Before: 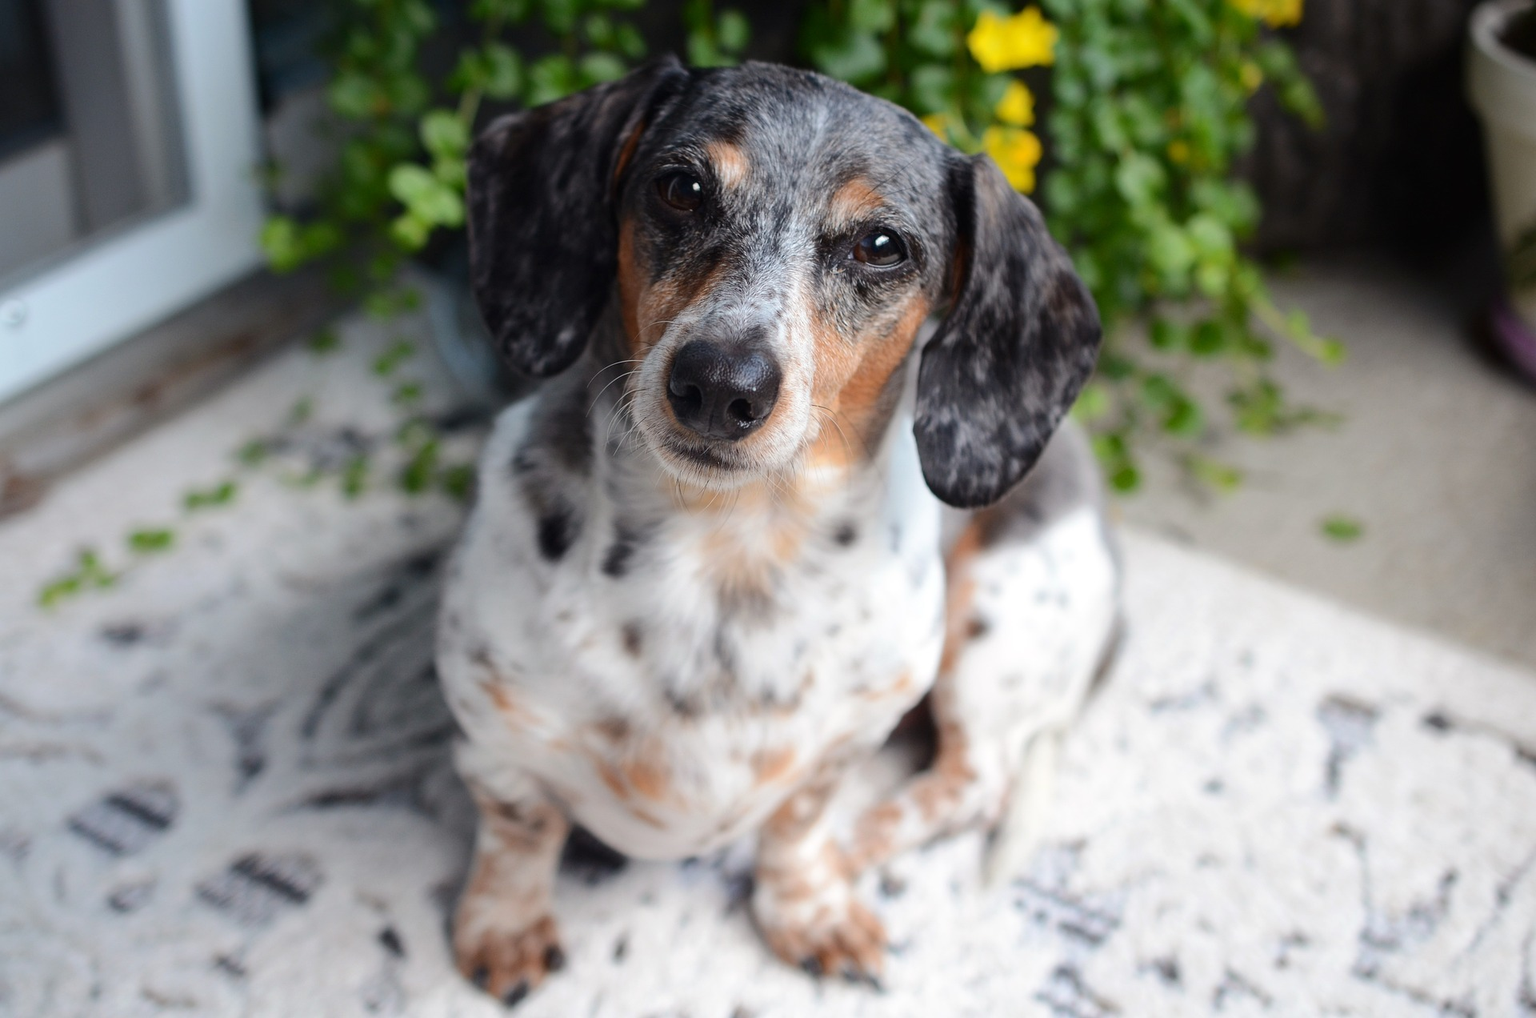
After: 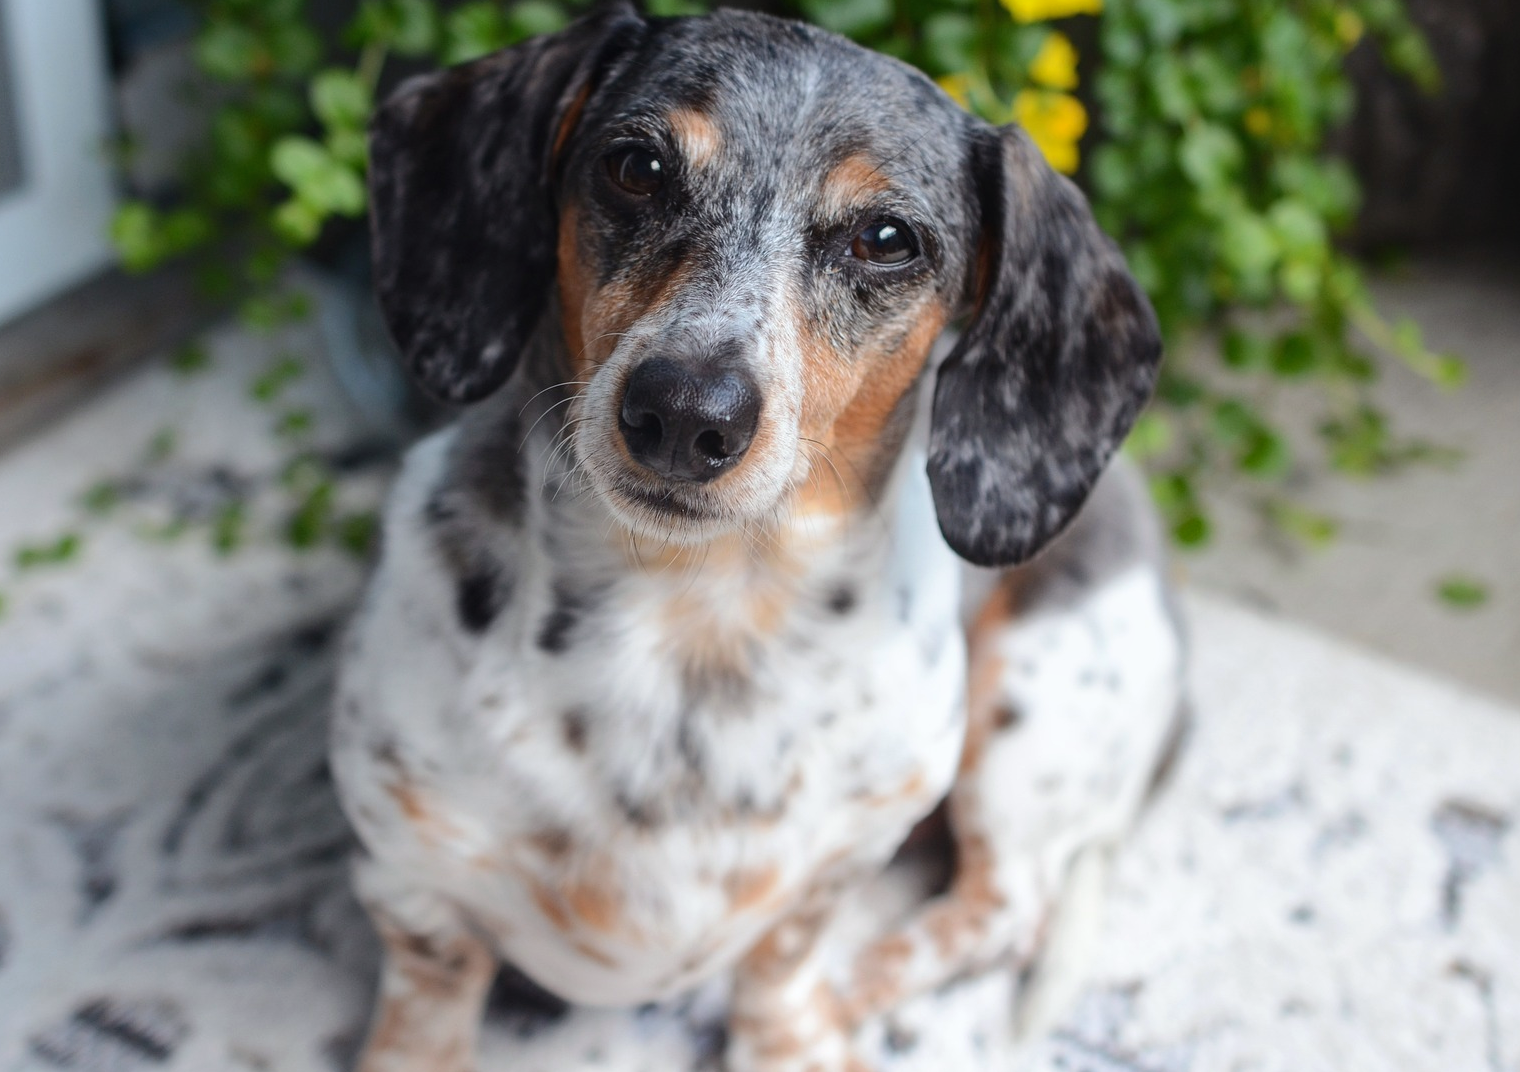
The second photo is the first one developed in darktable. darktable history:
white balance: red 0.986, blue 1.01
crop: left 11.225%, top 5.381%, right 9.565%, bottom 10.314%
local contrast: detail 110%
